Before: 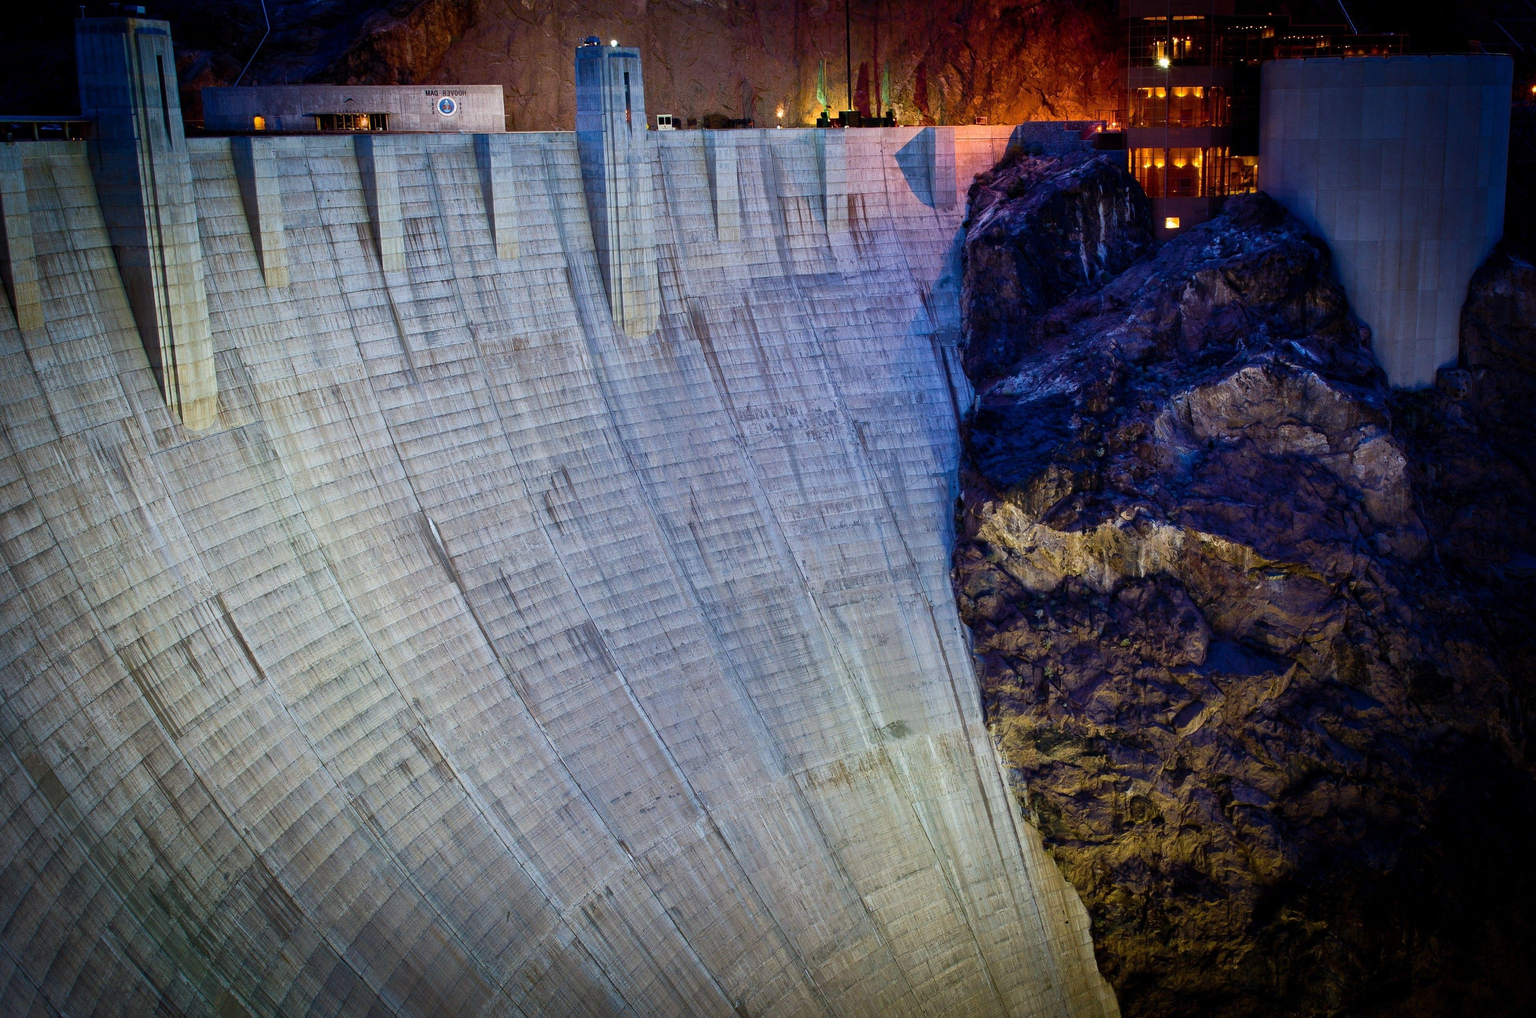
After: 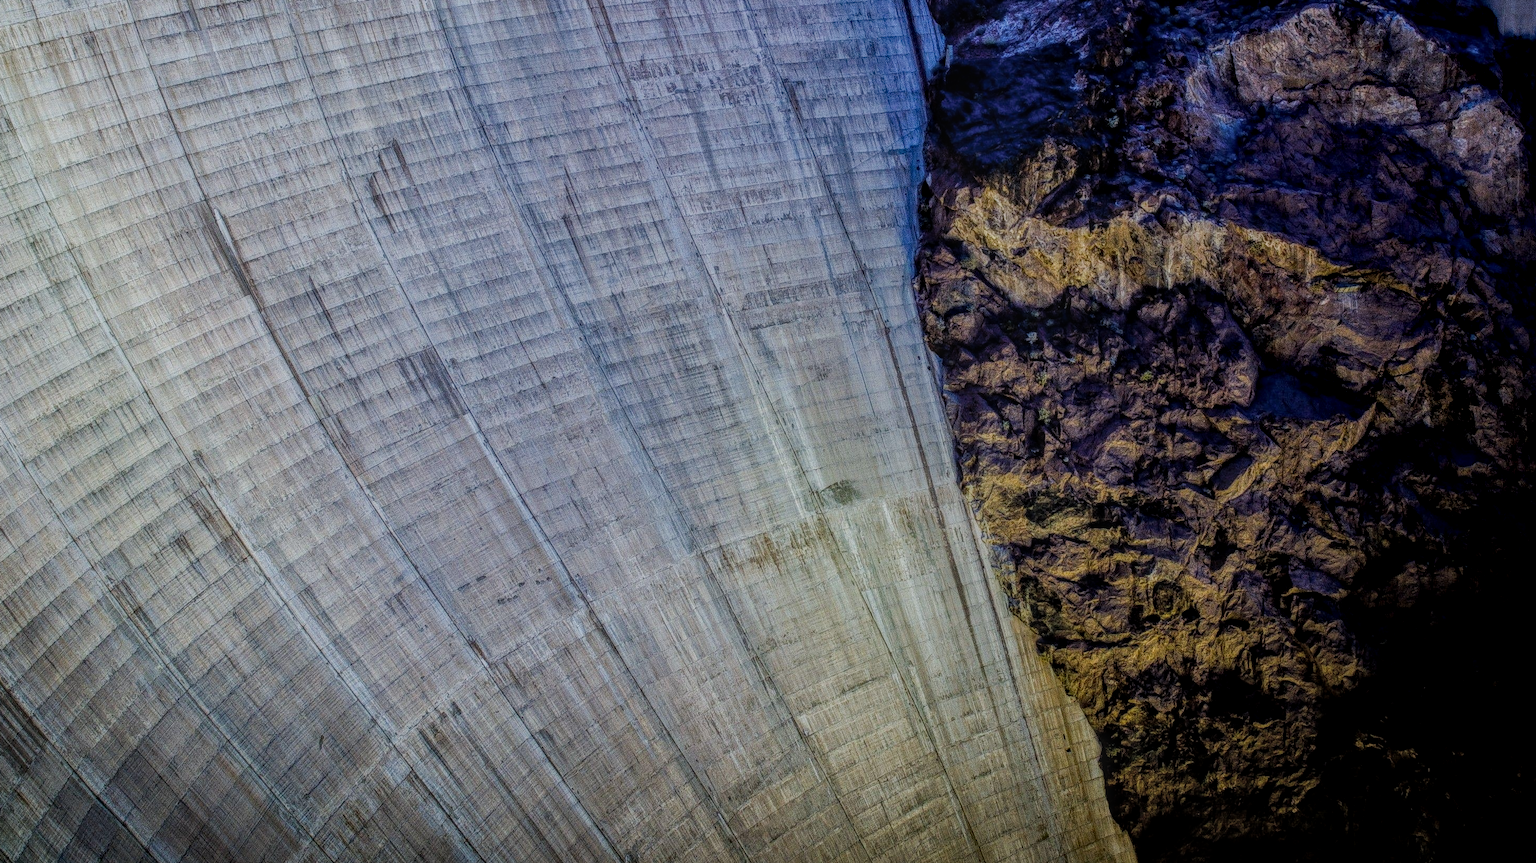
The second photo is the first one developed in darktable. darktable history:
local contrast: highlights 6%, shadows 4%, detail 199%, midtone range 0.244
crop and rotate: left 17.479%, top 35.524%, right 7.783%, bottom 1.038%
filmic rgb: black relative exposure -7.38 EV, white relative exposure 5.08 EV, hardness 3.2
